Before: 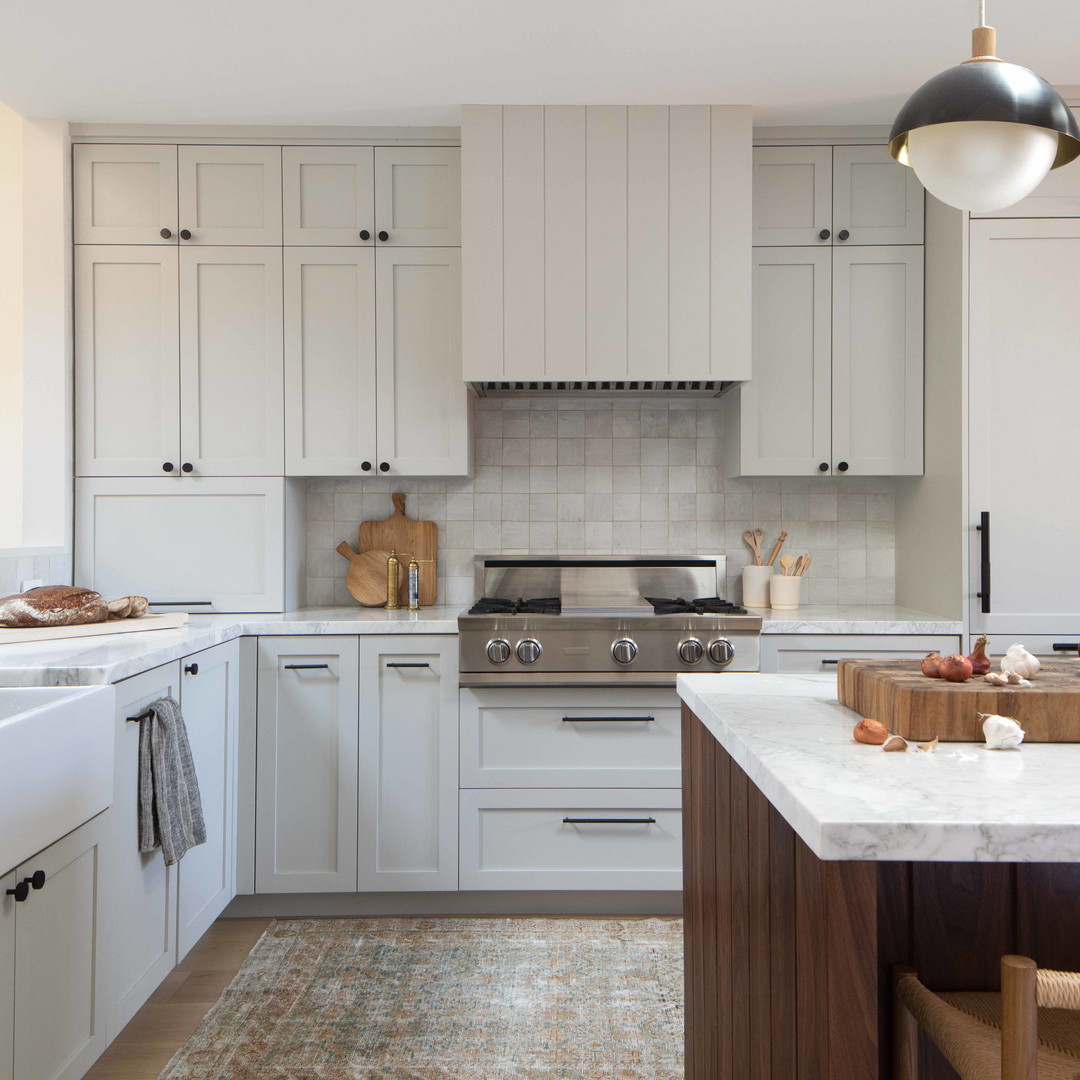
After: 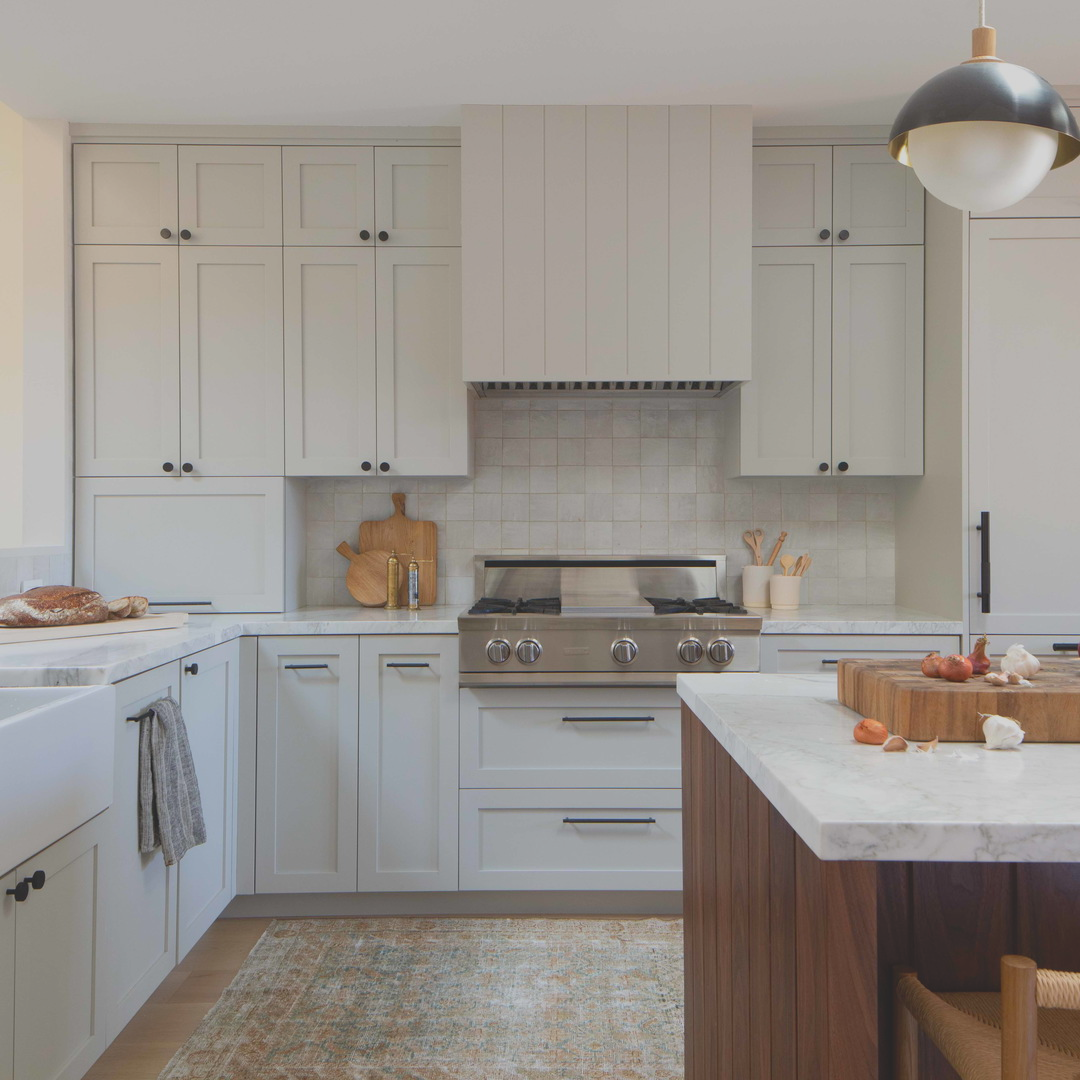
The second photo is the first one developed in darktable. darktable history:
contrast brightness saturation: contrast -0.299
